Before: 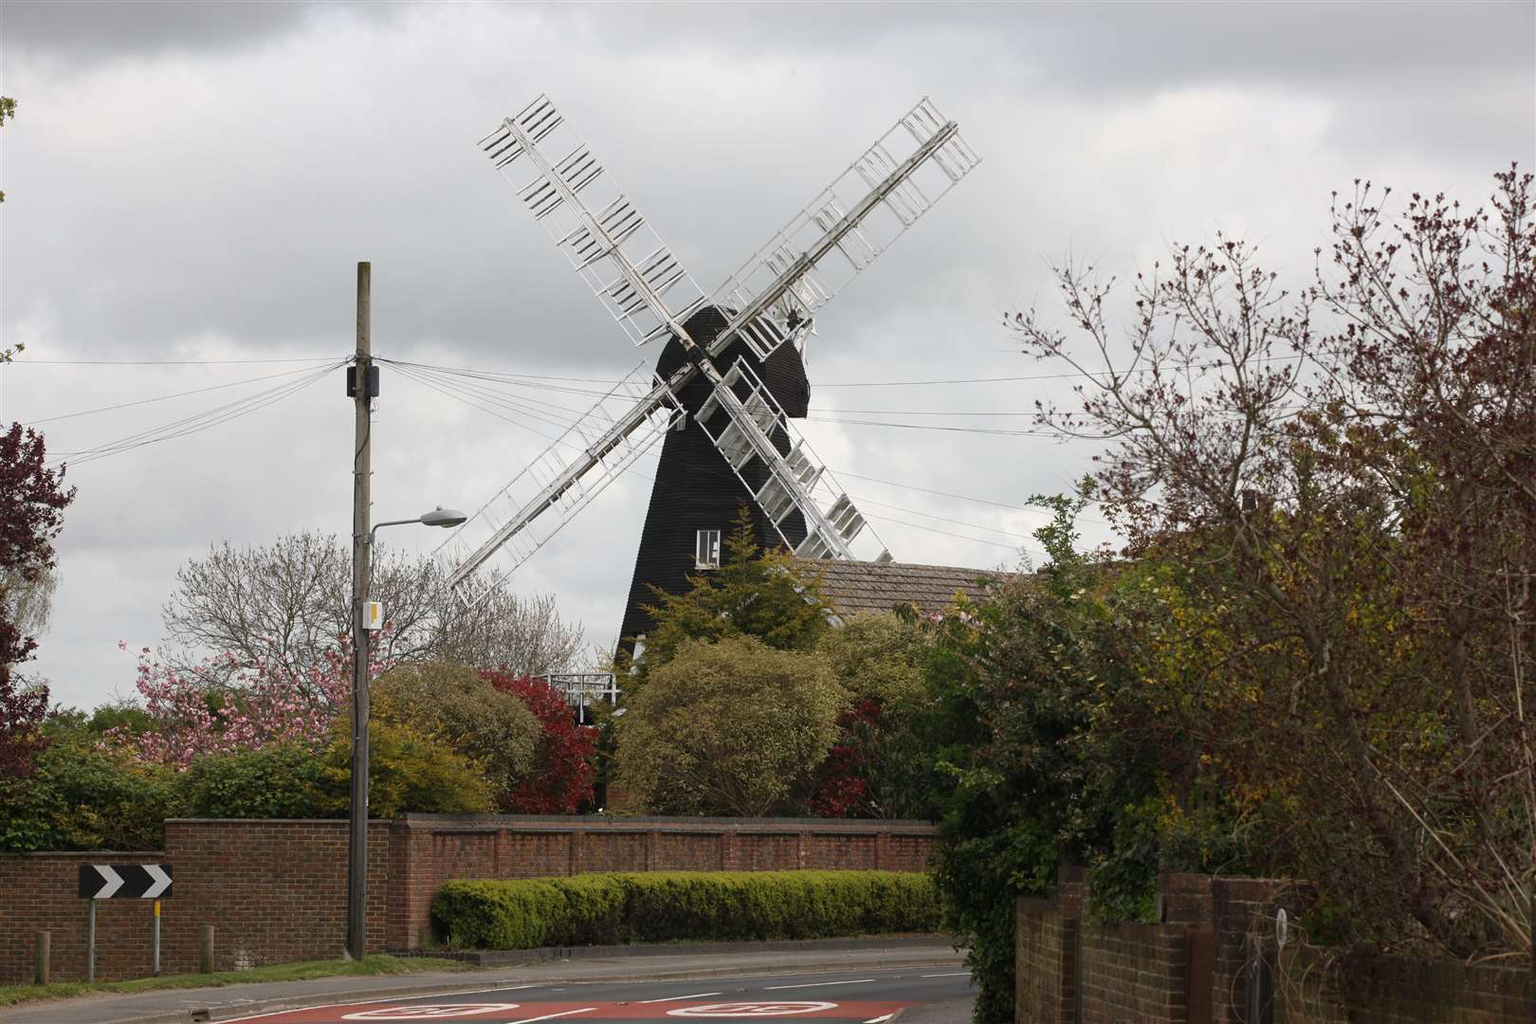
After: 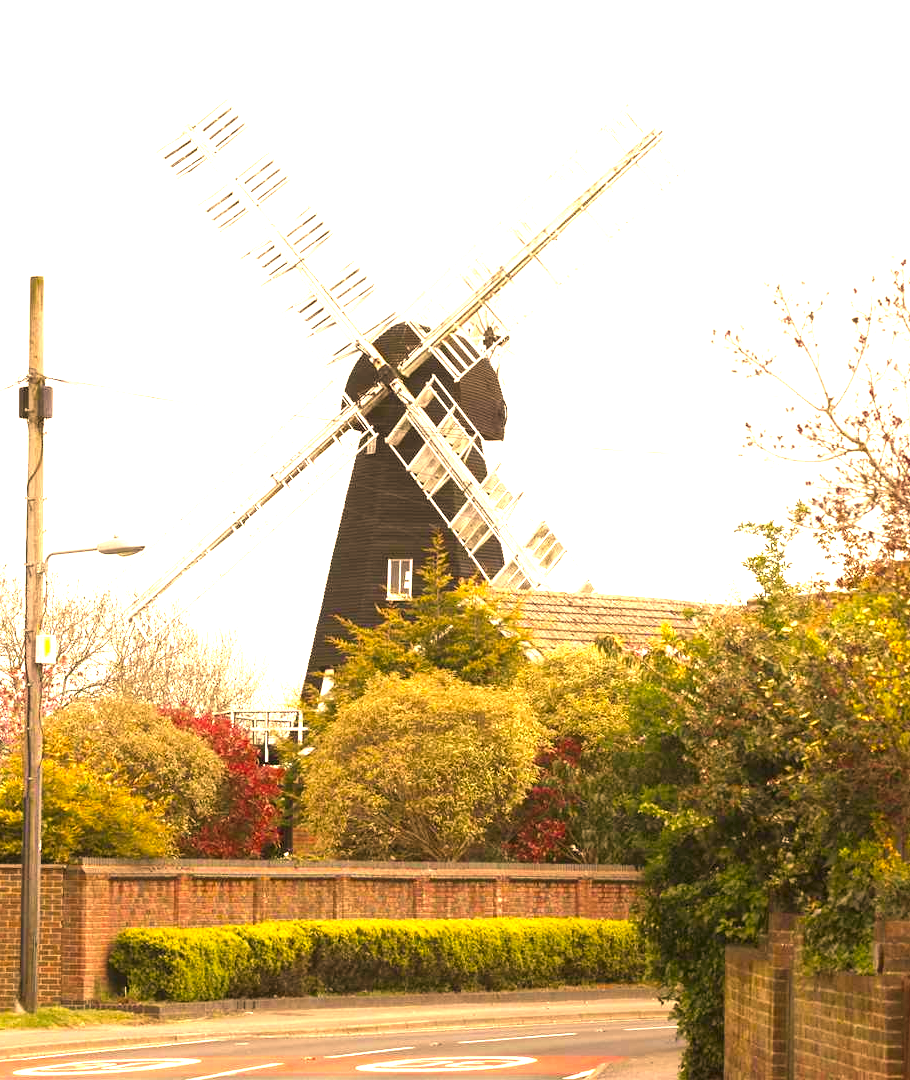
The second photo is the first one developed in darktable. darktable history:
color correction: highlights a* 18.05, highlights b* 34.9, shadows a* 1.35, shadows b* 6.32, saturation 1.04
crop: left 21.48%, right 22.328%
exposure: black level correction 0, exposure 2.316 EV, compensate highlight preservation false
contrast brightness saturation: saturation -0.054
